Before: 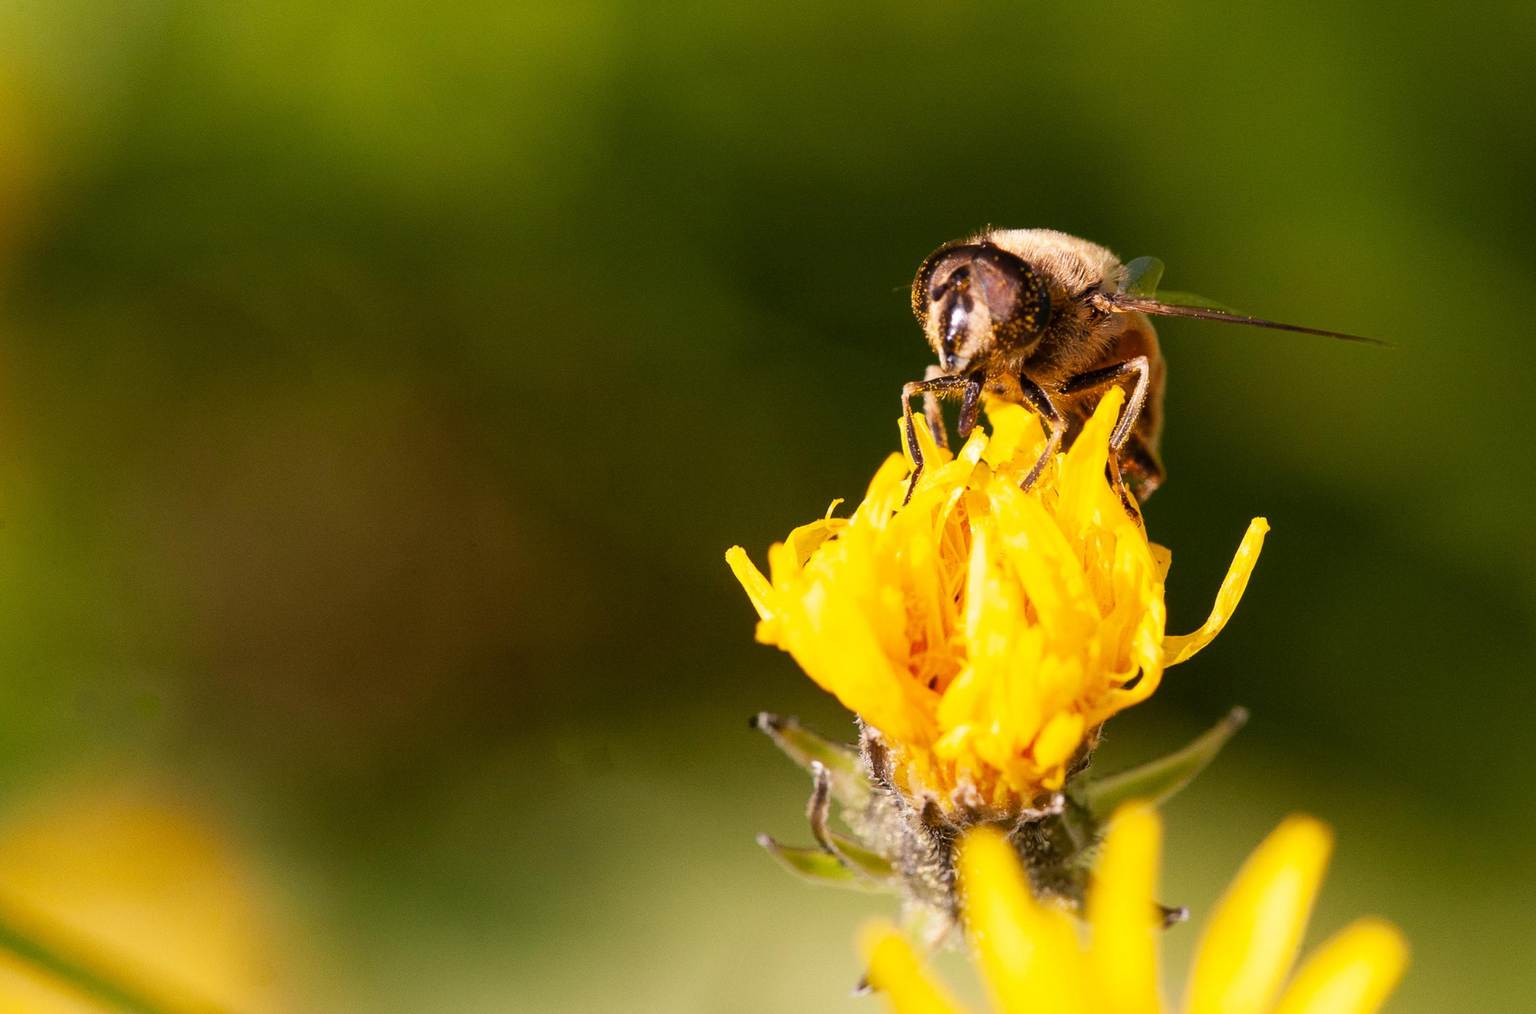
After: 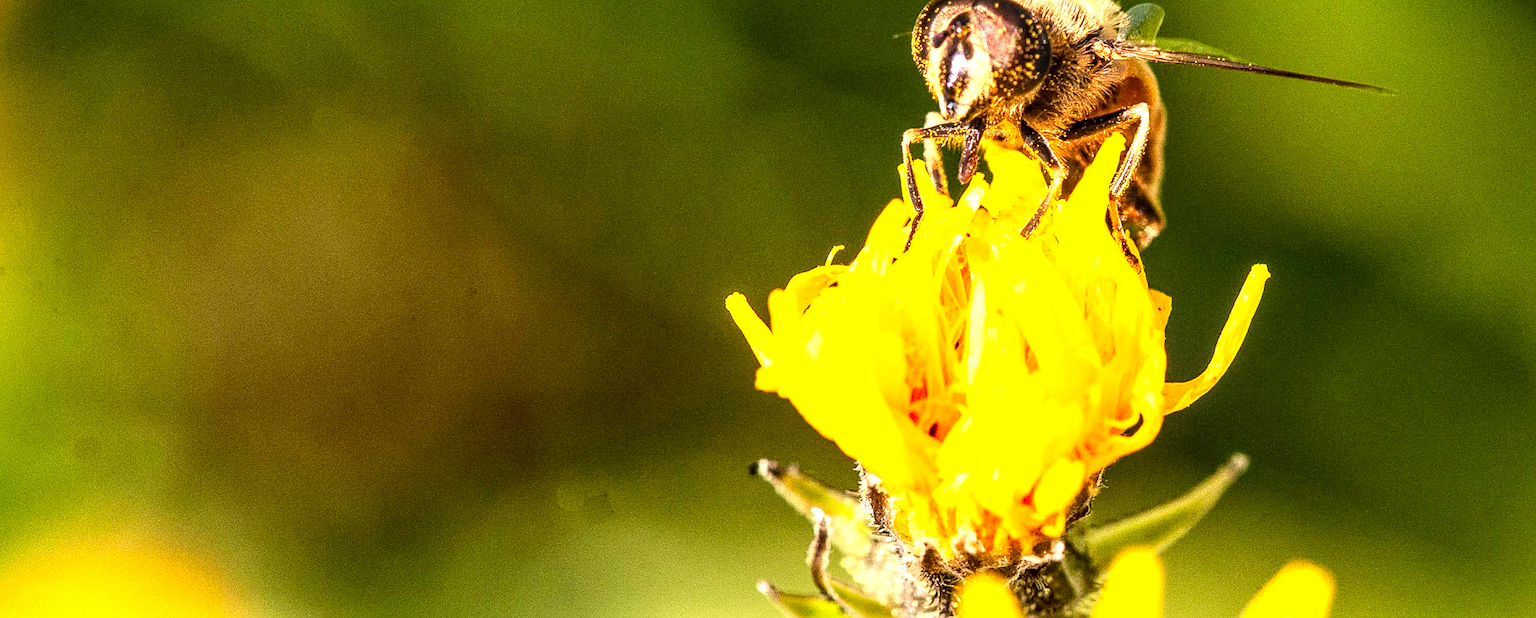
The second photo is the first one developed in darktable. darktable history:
crop and rotate: top 25.022%, bottom 13.977%
sharpen: amount 0.491
local contrast: highlights 5%, shadows 7%, detail 182%
exposure: exposure 0.666 EV, compensate exposure bias true, compensate highlight preservation false
tone equalizer: on, module defaults
contrast brightness saturation: contrast 0.197, brightness 0.161, saturation 0.221
velvia: on, module defaults
color correction: highlights a* -4.31, highlights b* 6.8
